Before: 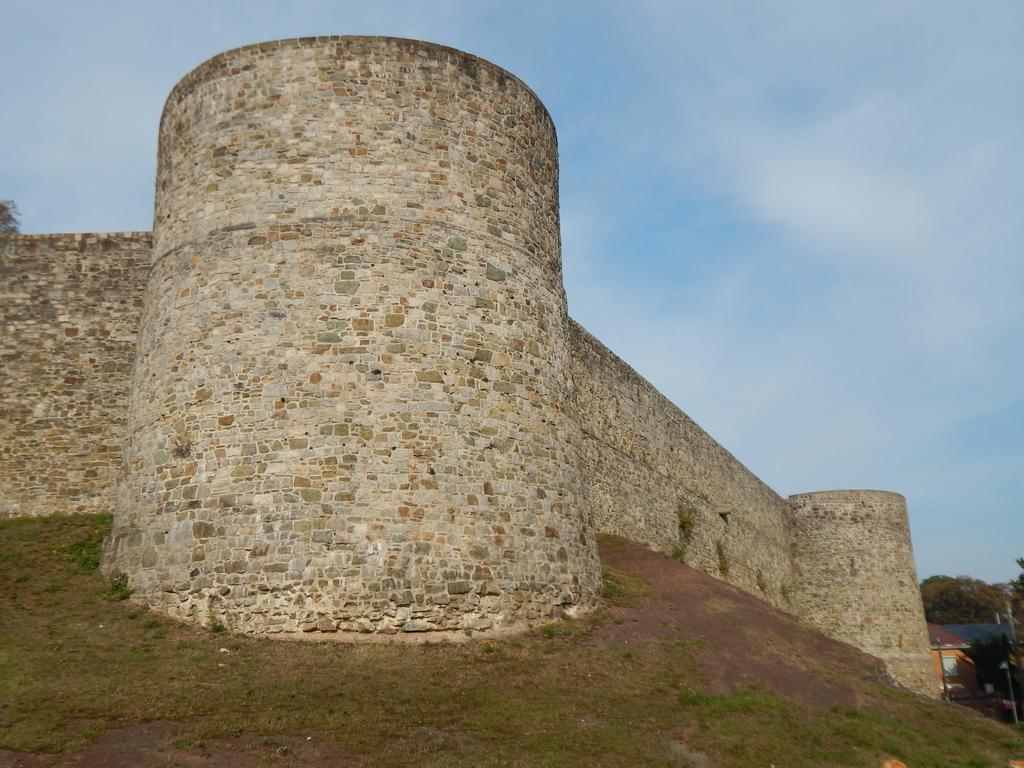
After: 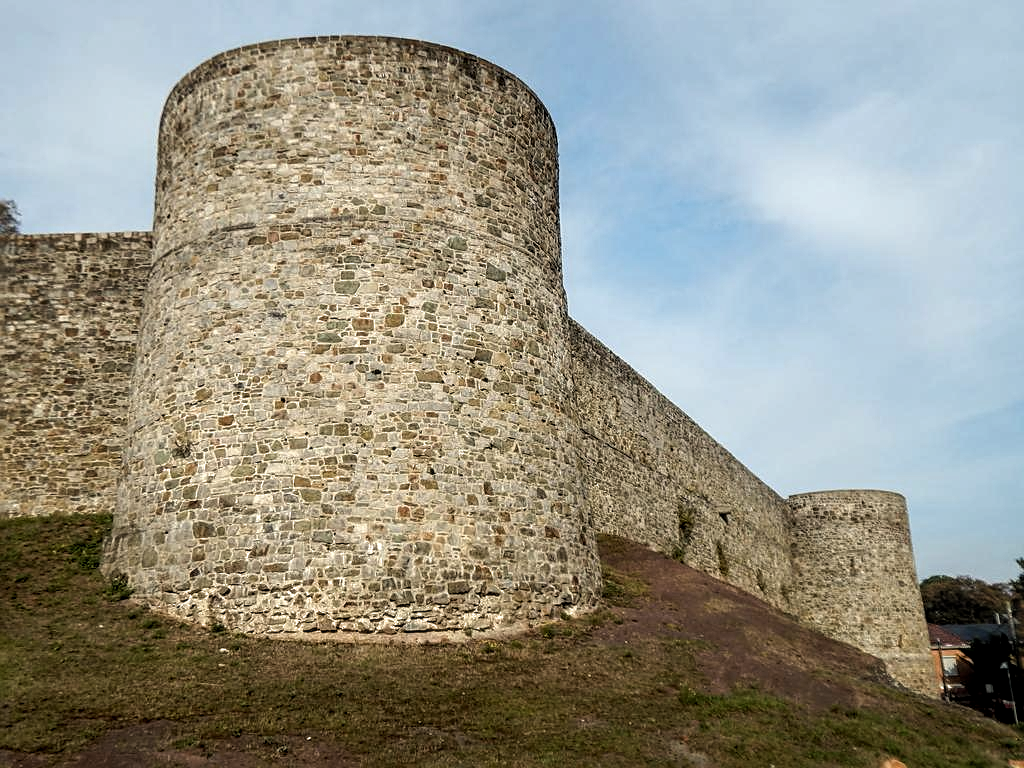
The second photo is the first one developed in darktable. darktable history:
local contrast: detail 130%
sharpen: on, module defaults
color correction: highlights b* 2.94
filmic rgb: black relative exposure -8.22 EV, white relative exposure 2.2 EV, target white luminance 99.856%, hardness 7.13, latitude 75.01%, contrast 1.316, highlights saturation mix -2.49%, shadows ↔ highlights balance 30.58%, color science v6 (2022)
